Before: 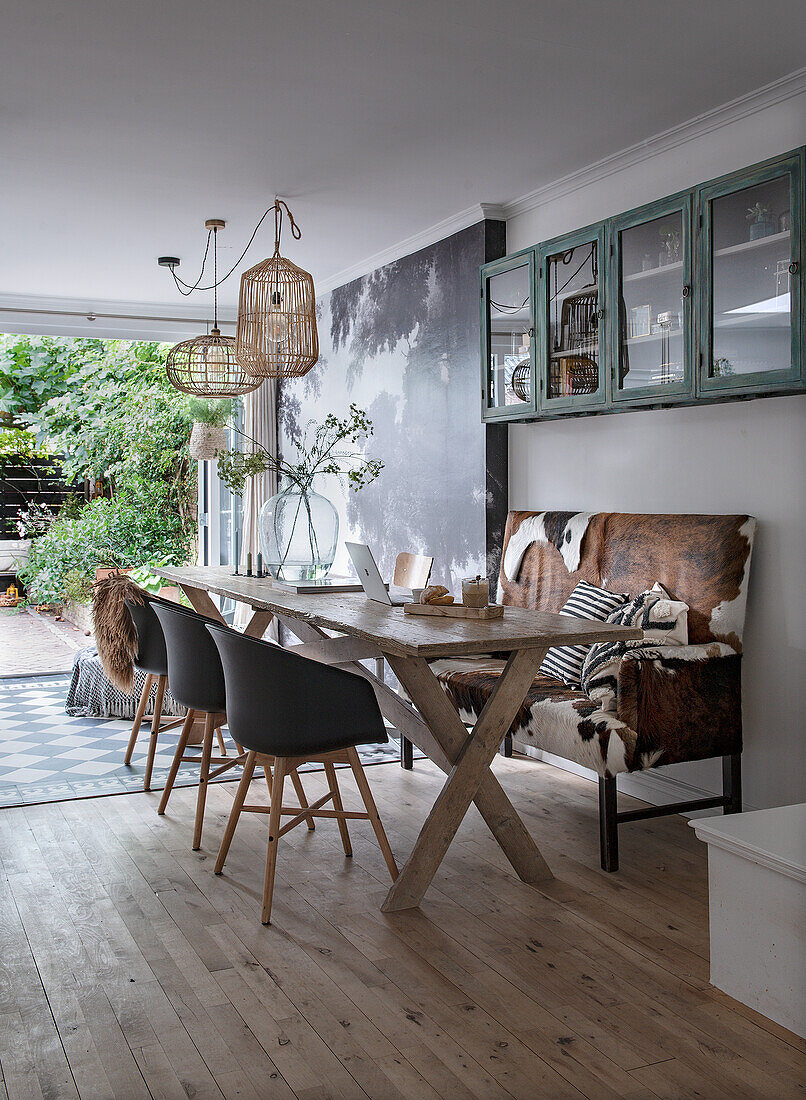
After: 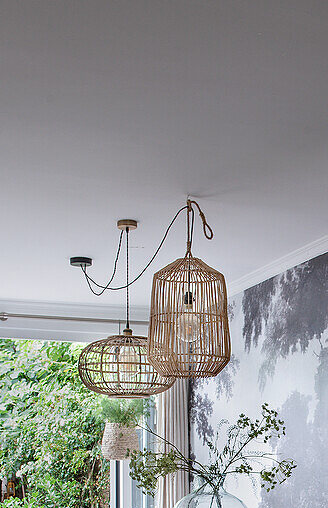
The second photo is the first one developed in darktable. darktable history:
crop and rotate: left 11.026%, top 0.063%, right 48.169%, bottom 53.695%
